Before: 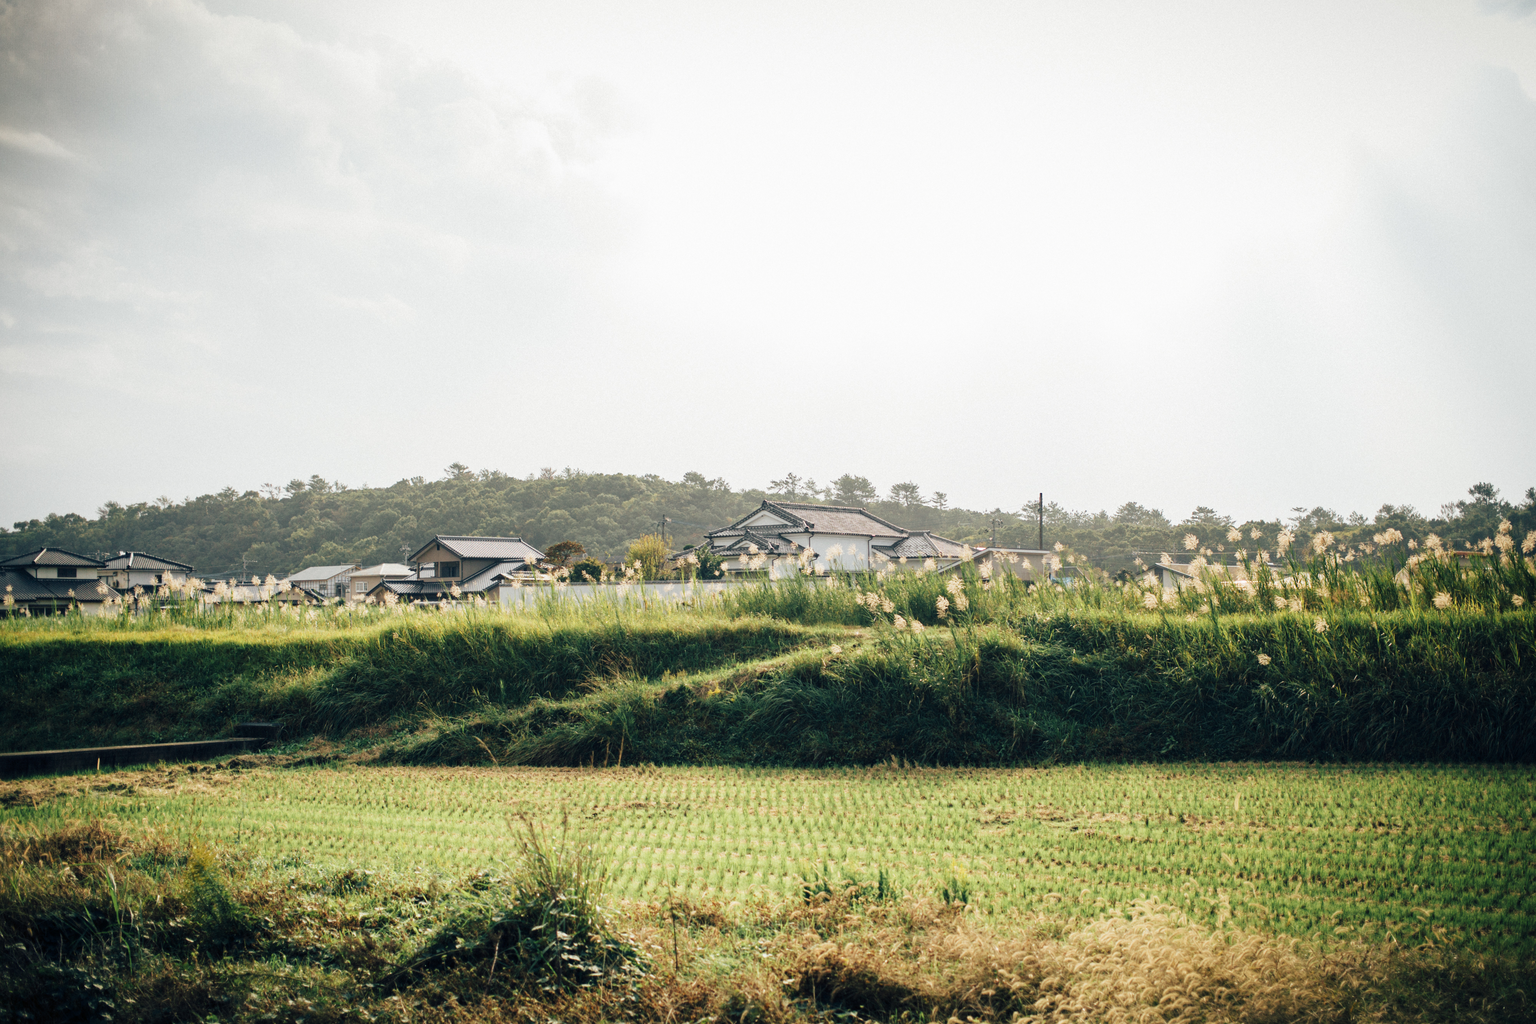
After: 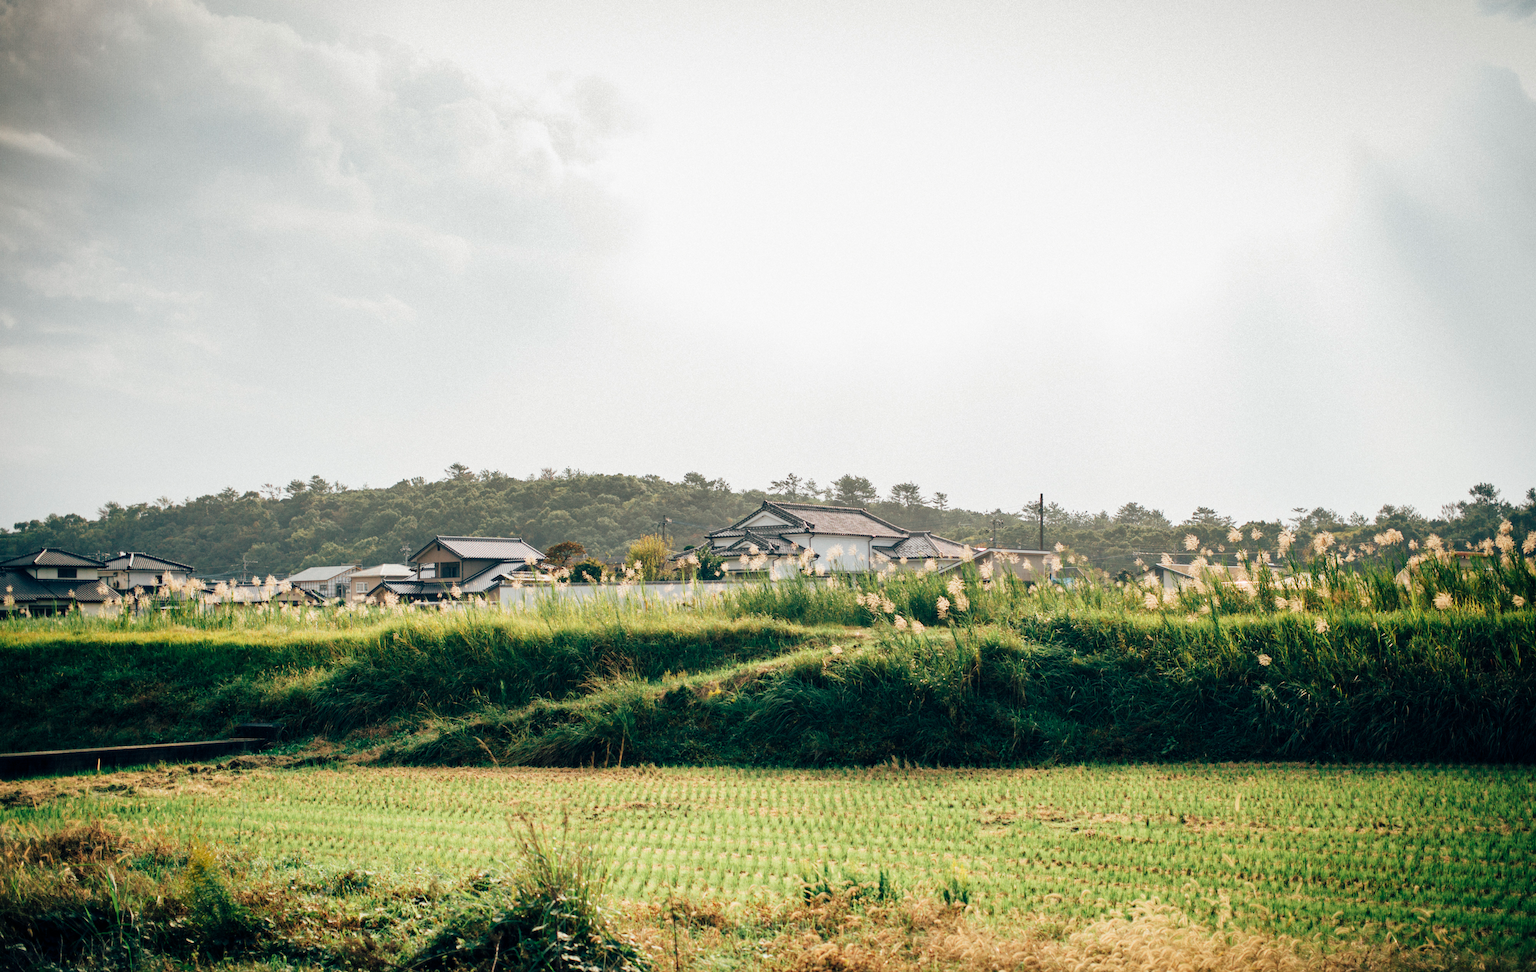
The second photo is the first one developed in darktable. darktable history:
crop and rotate: top 0%, bottom 5.097%
shadows and highlights: radius 337.17, shadows 29.01, soften with gaussian
